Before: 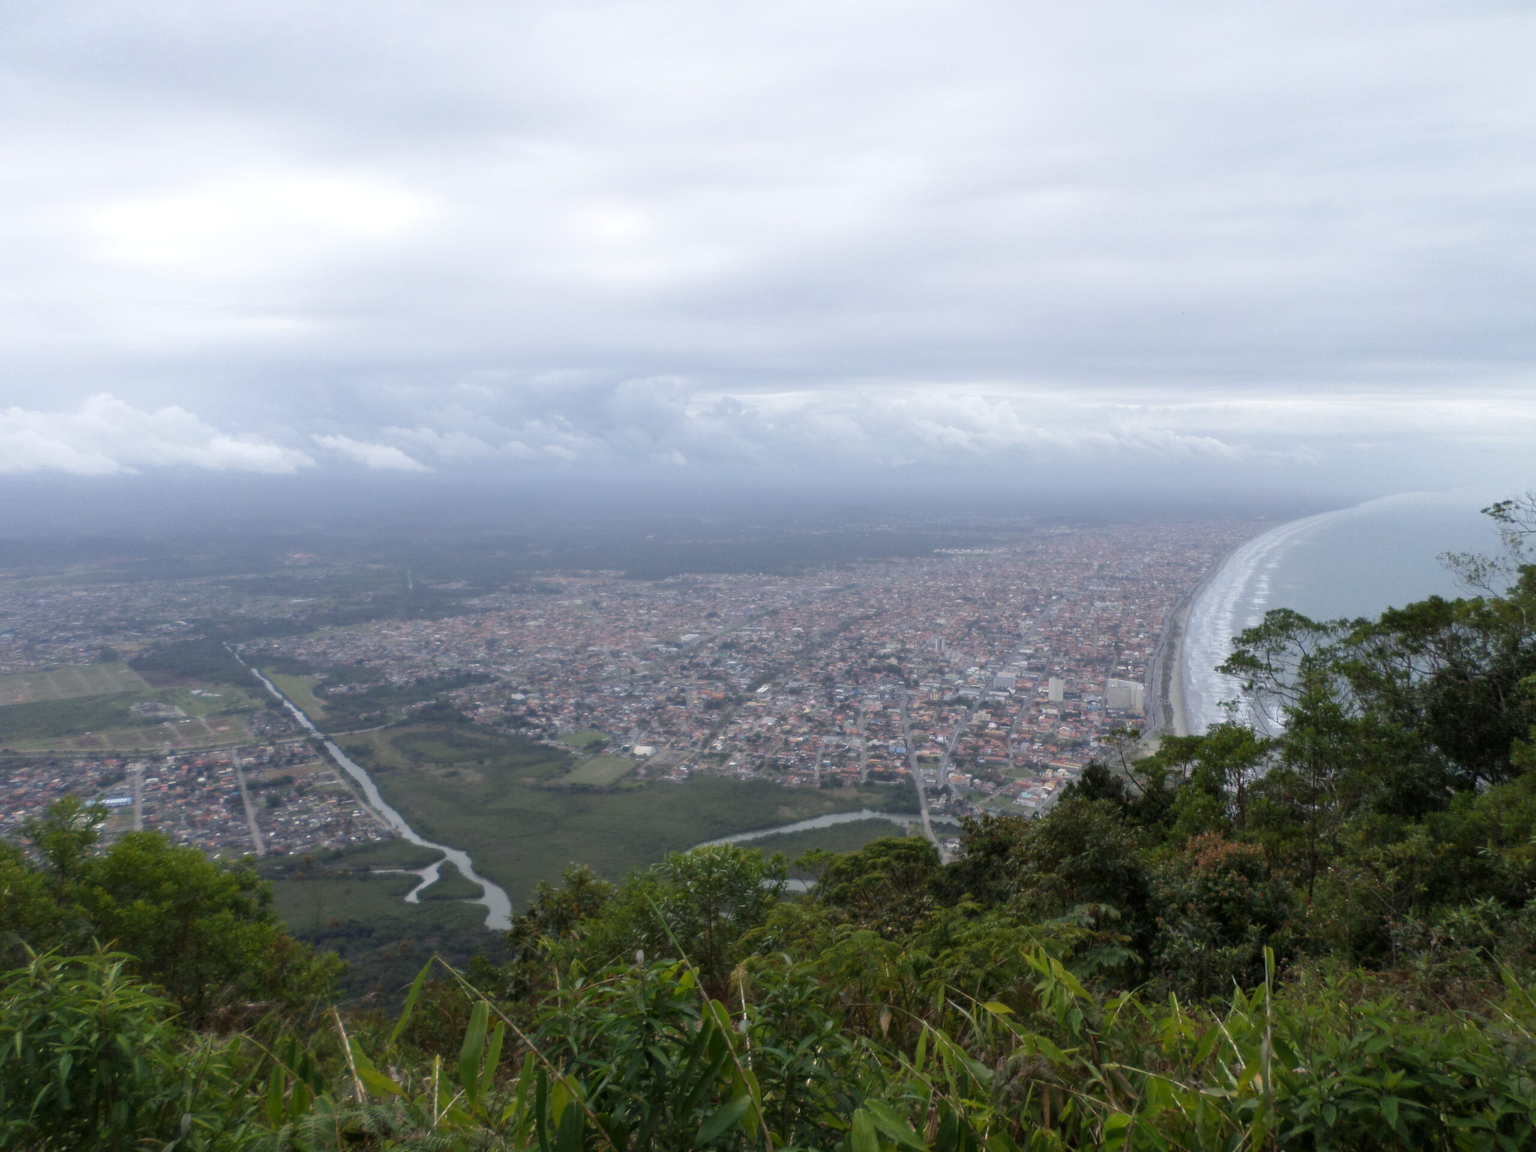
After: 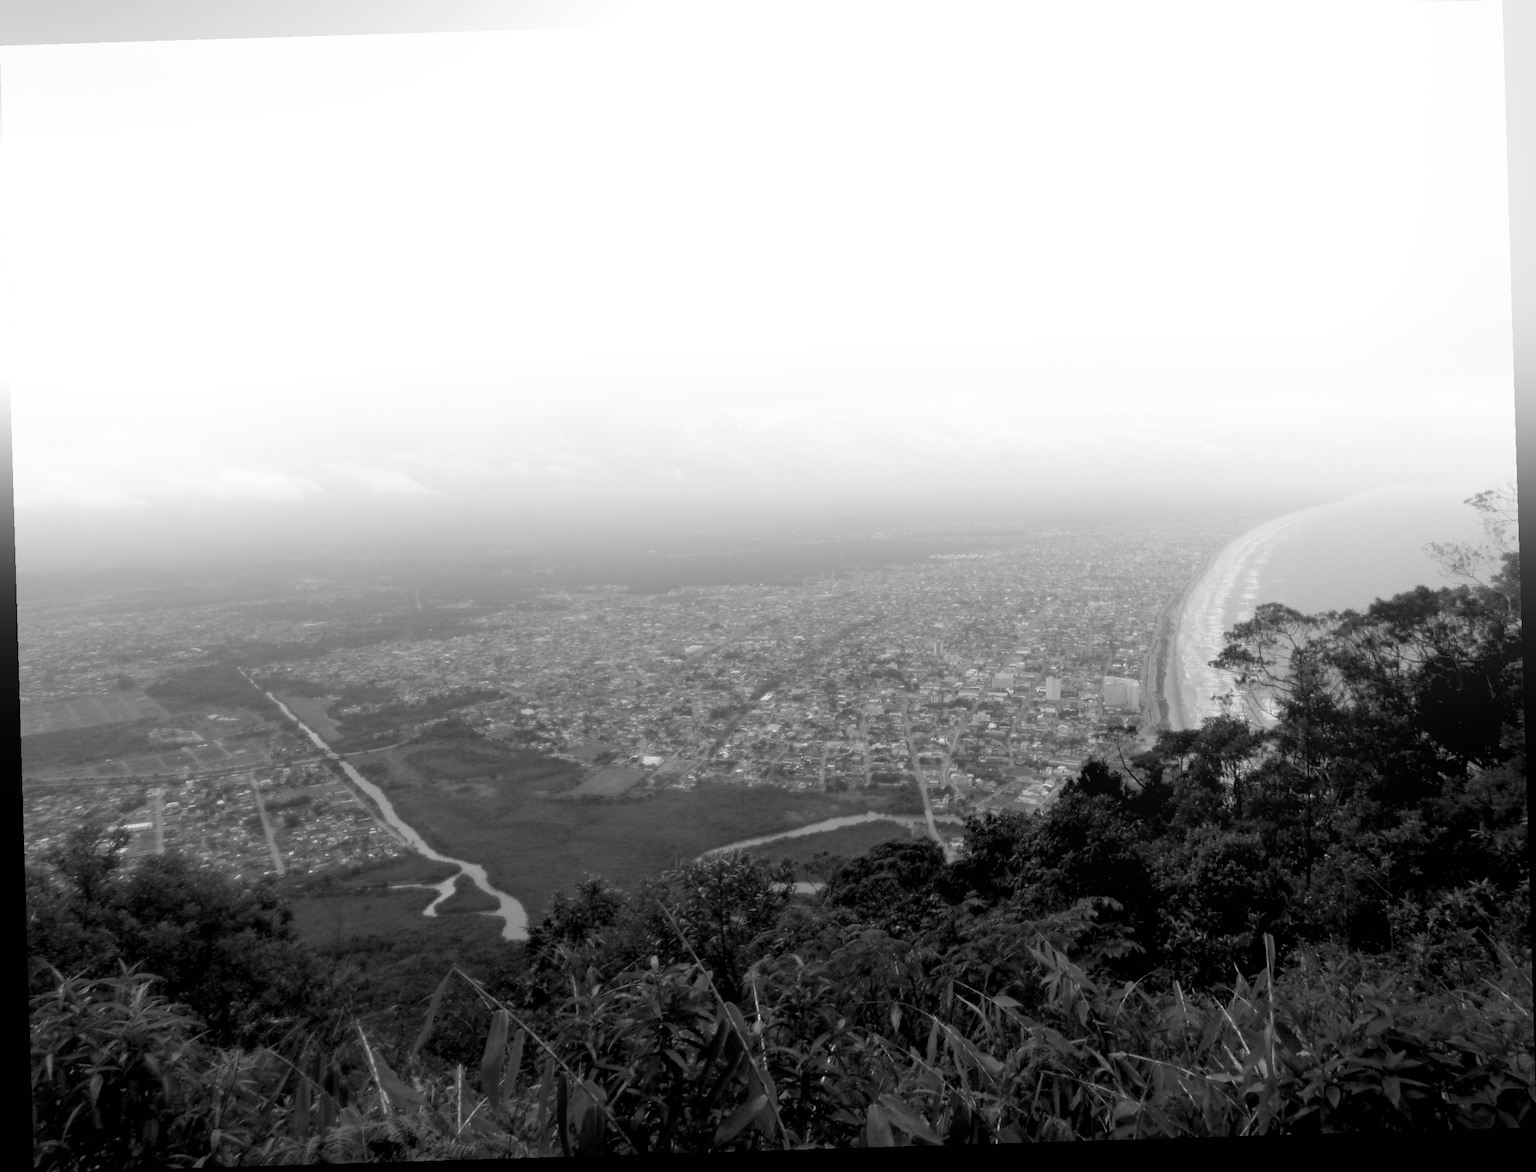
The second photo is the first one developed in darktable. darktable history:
color calibration: output gray [0.25, 0.35, 0.4, 0], x 0.383, y 0.372, temperature 3905.17 K
bloom: size 40%
exposure: black level correction 0.016, exposure -0.009 EV, compensate highlight preservation false
rotate and perspective: rotation -1.75°, automatic cropping off
